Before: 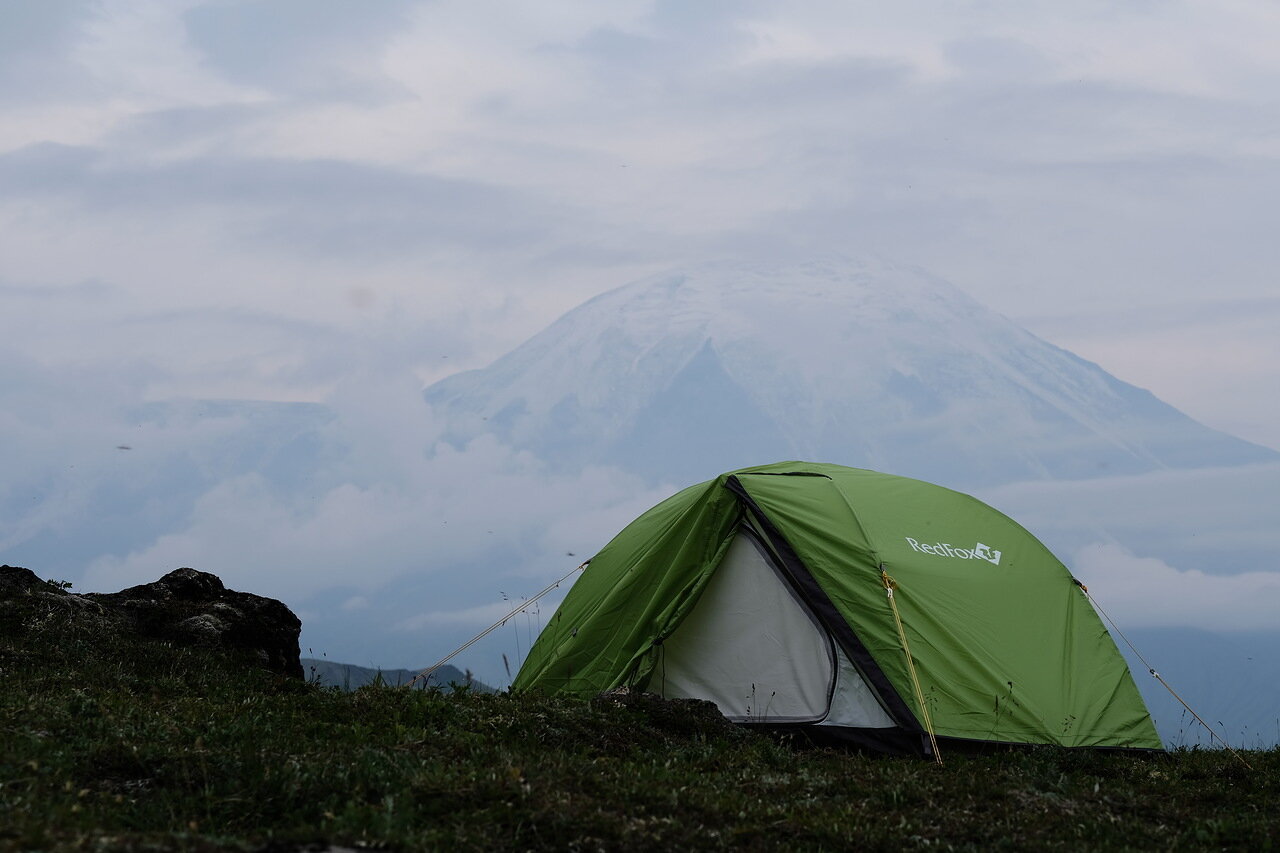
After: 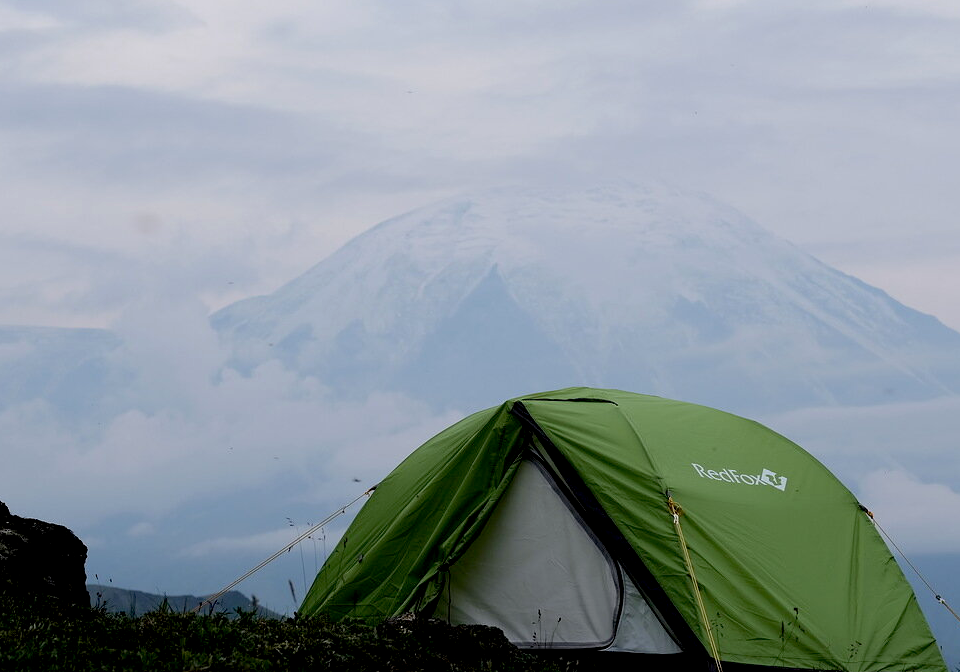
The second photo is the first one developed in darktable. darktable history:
crop: left 16.721%, top 8.709%, right 8.212%, bottom 12.487%
exposure: black level correction 0.009, exposure 0.122 EV, compensate highlight preservation false
